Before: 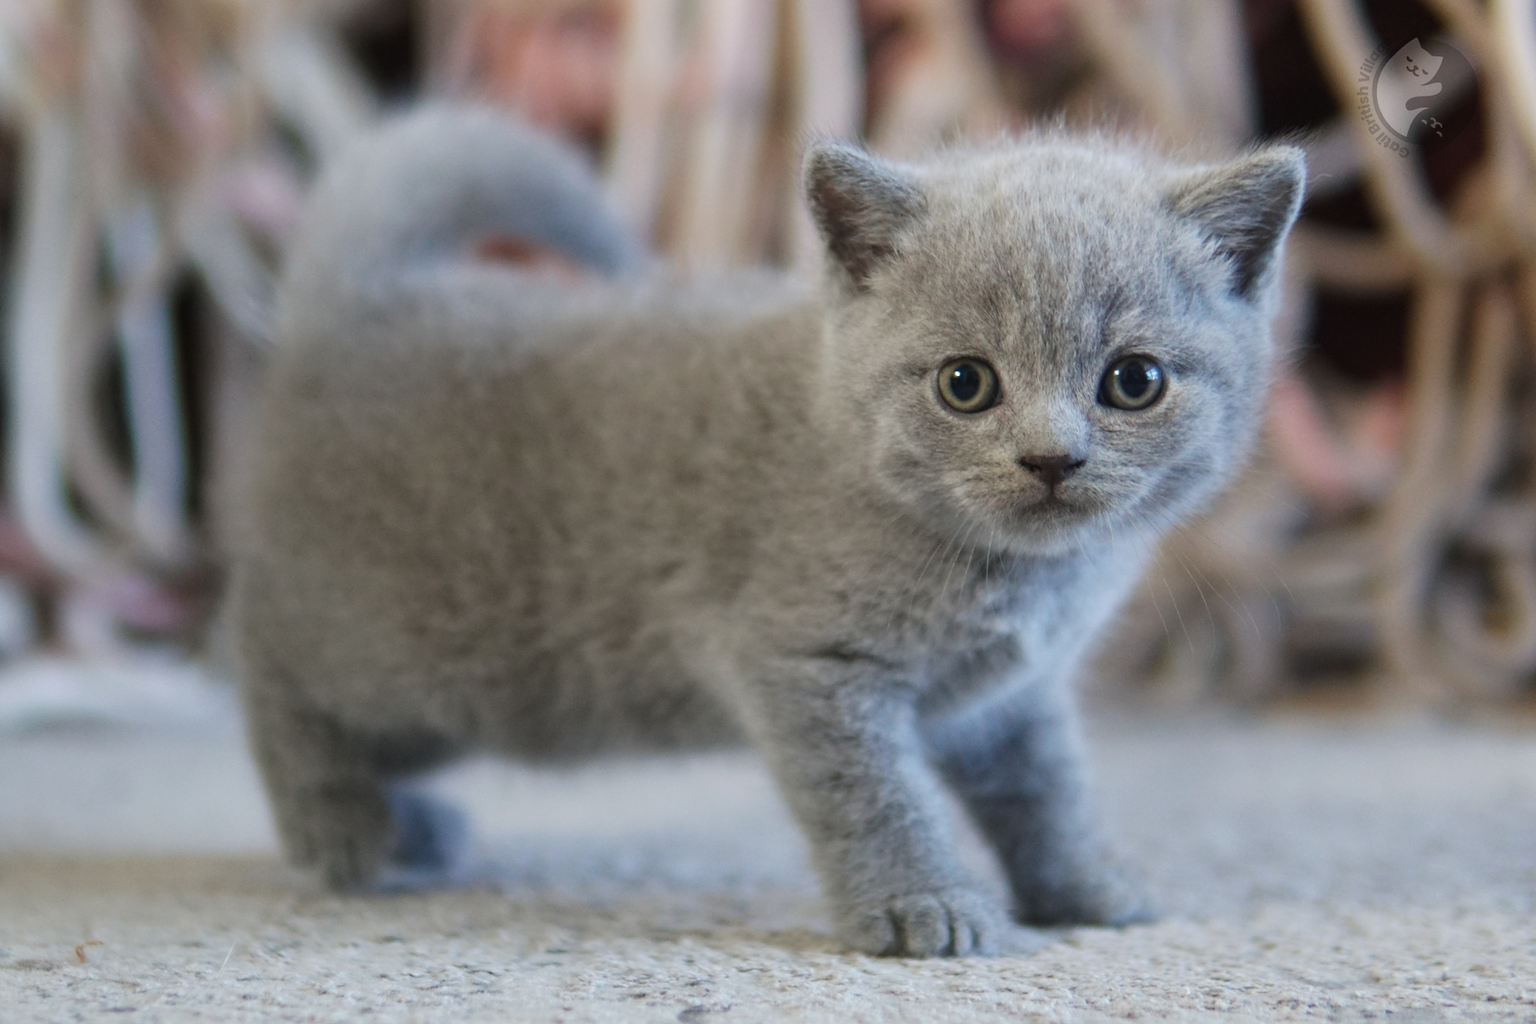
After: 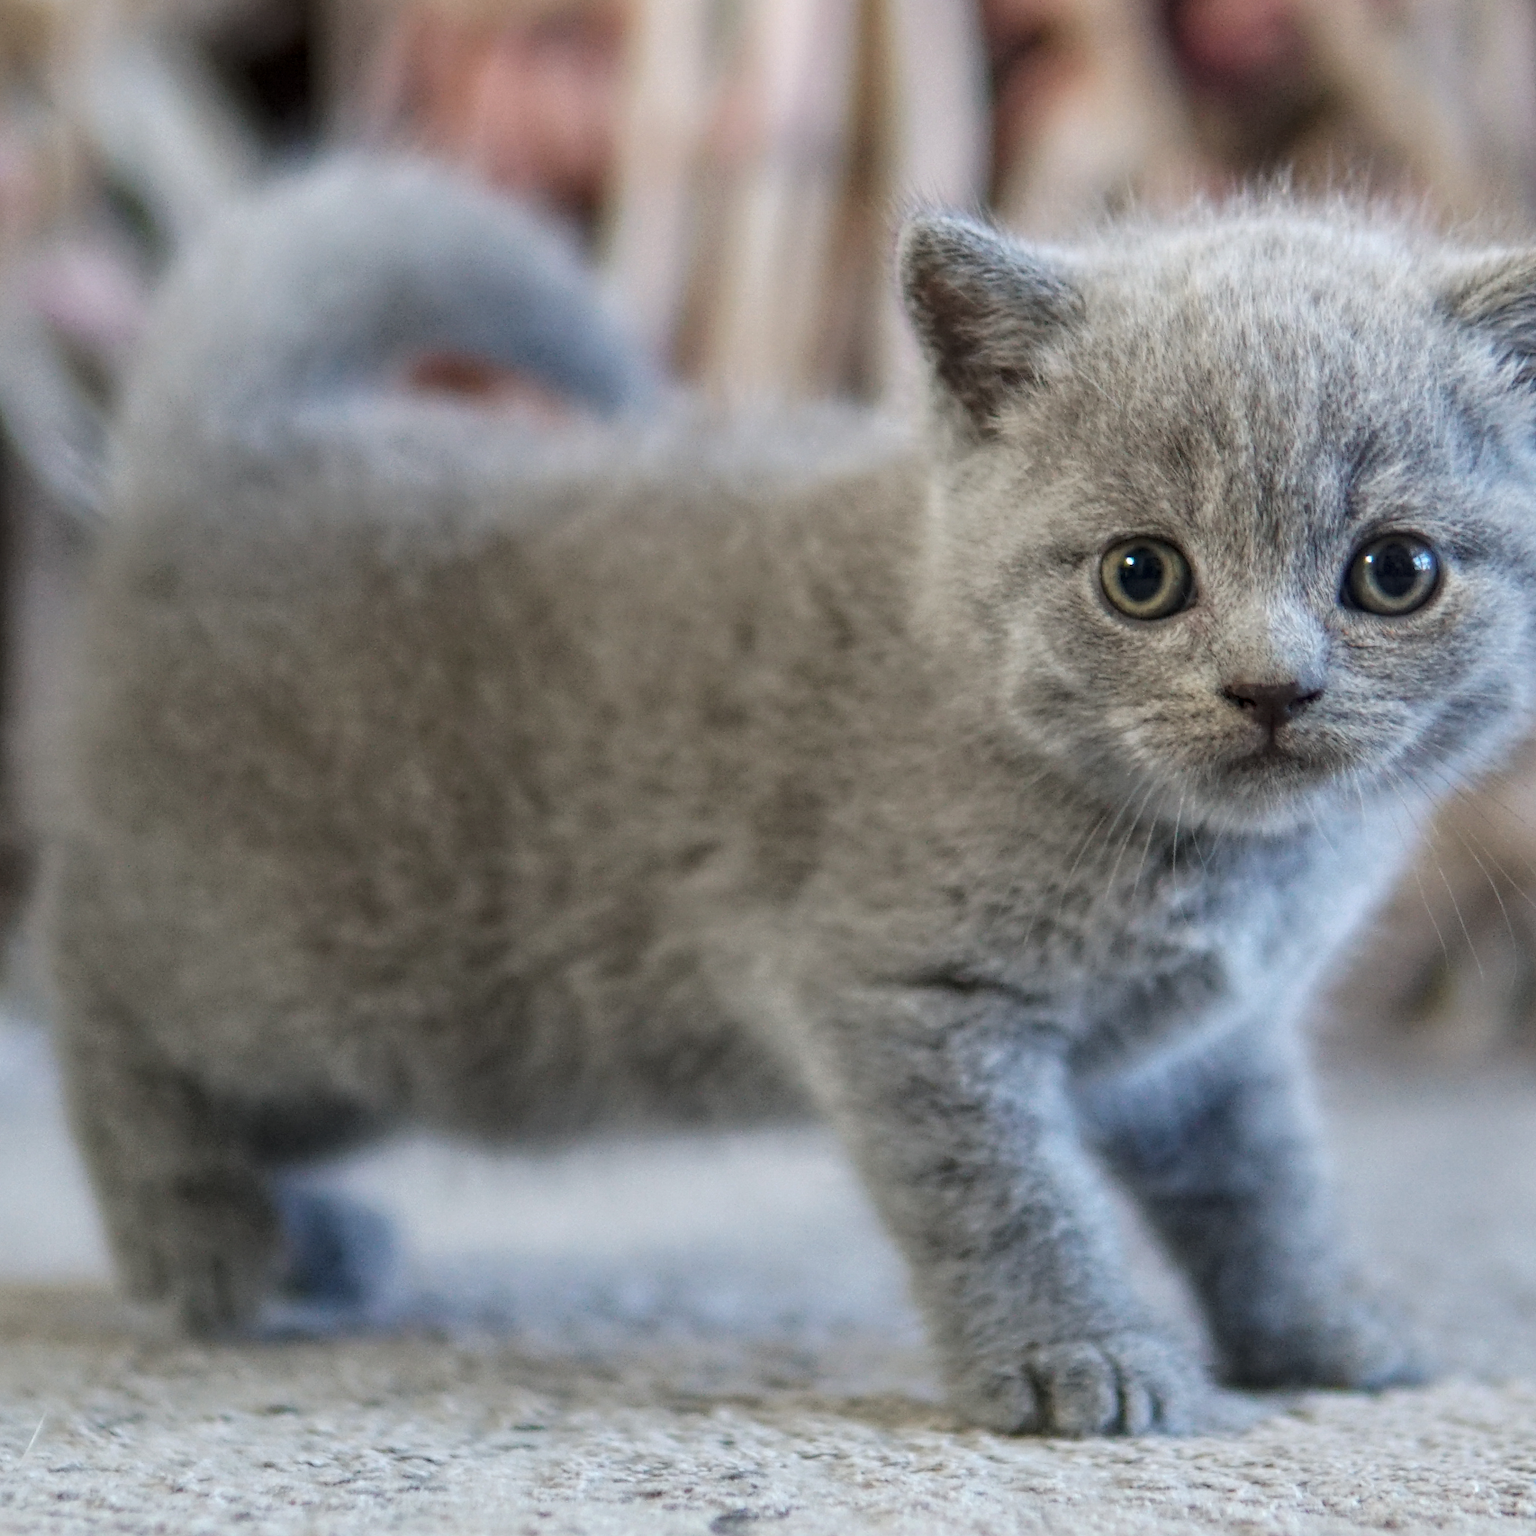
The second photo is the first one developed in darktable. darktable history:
local contrast: highlights 99%, shadows 86%, detail 160%, midtone range 0.2
white balance: emerald 1
crop and rotate: left 13.342%, right 19.991%
